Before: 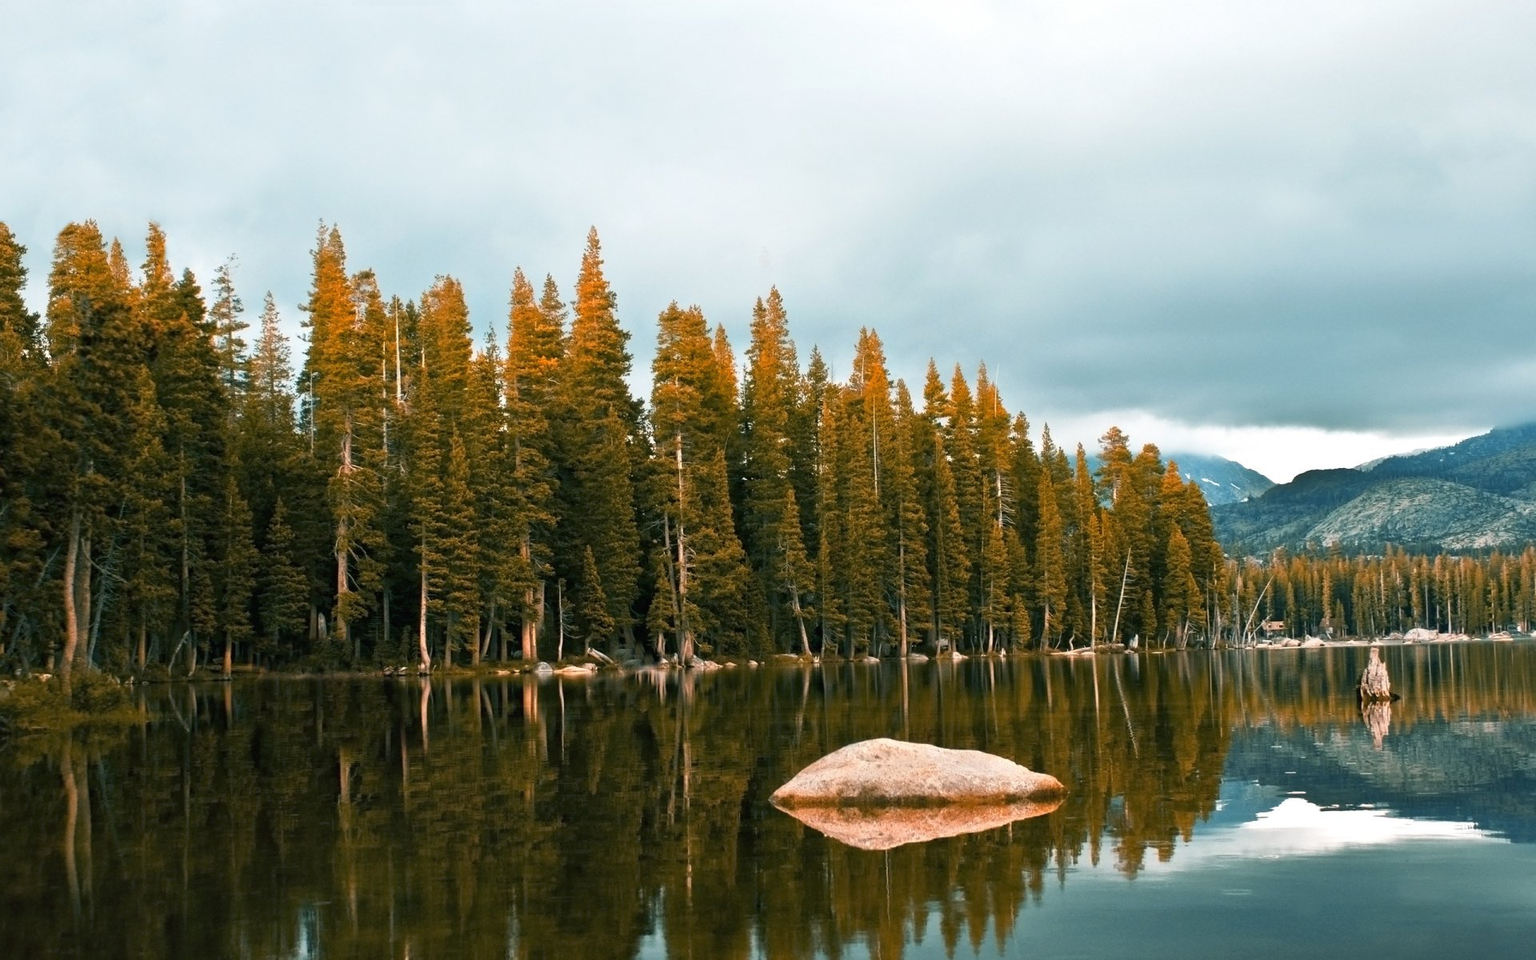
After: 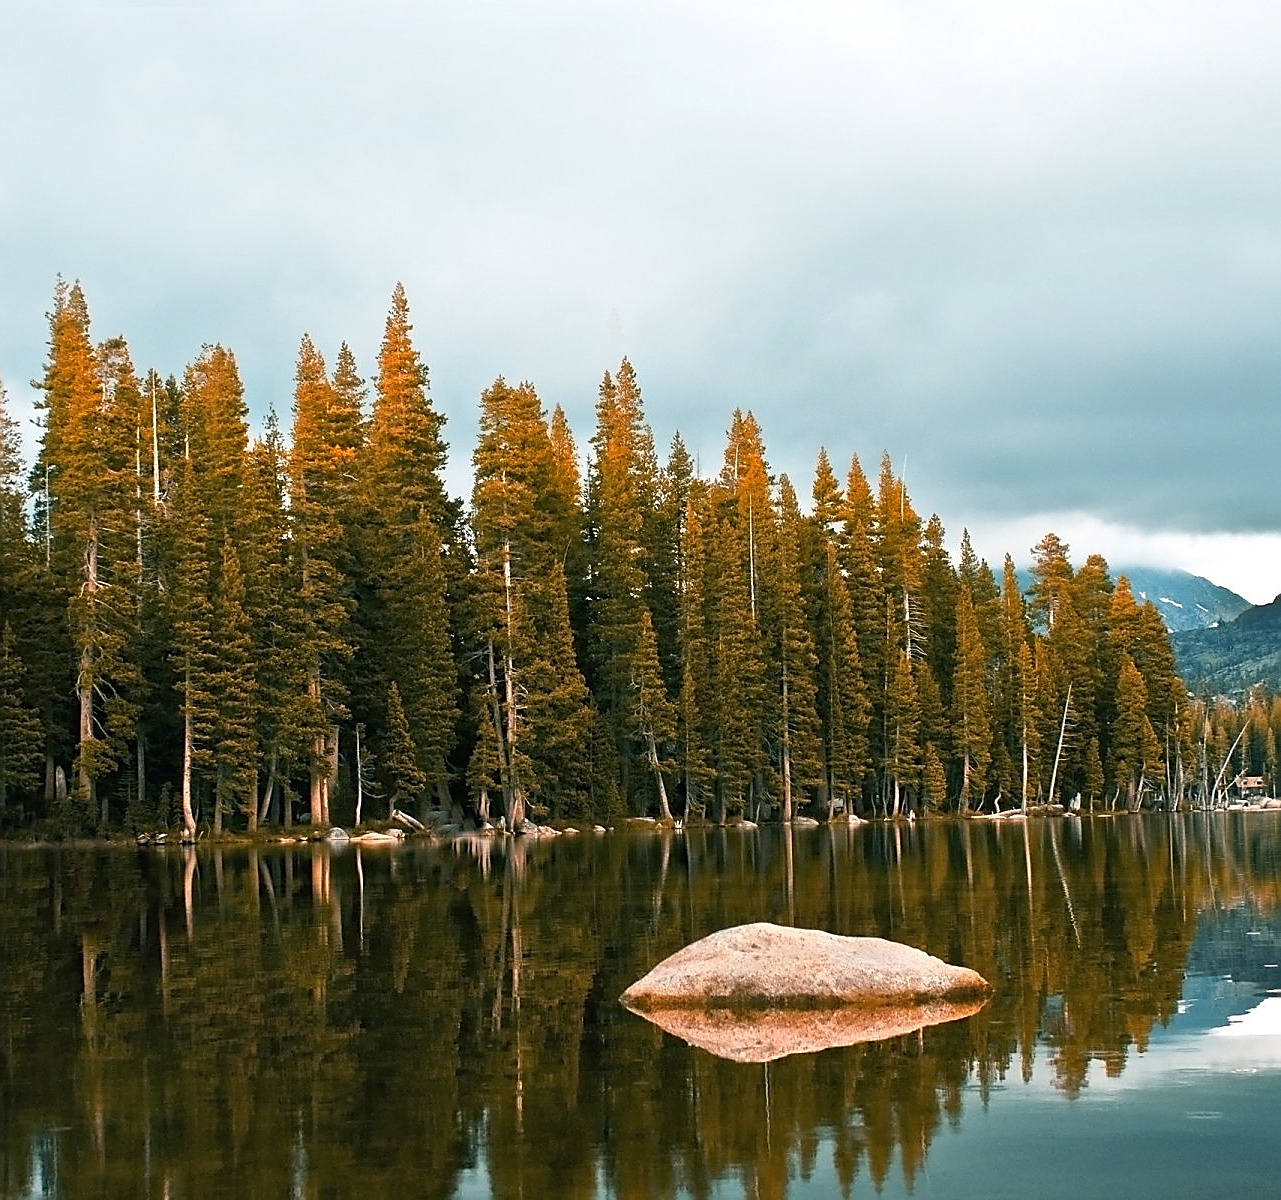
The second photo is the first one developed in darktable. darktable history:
crop and rotate: left 17.839%, right 15.422%
sharpen: radius 1.38, amount 1.25, threshold 0.84
